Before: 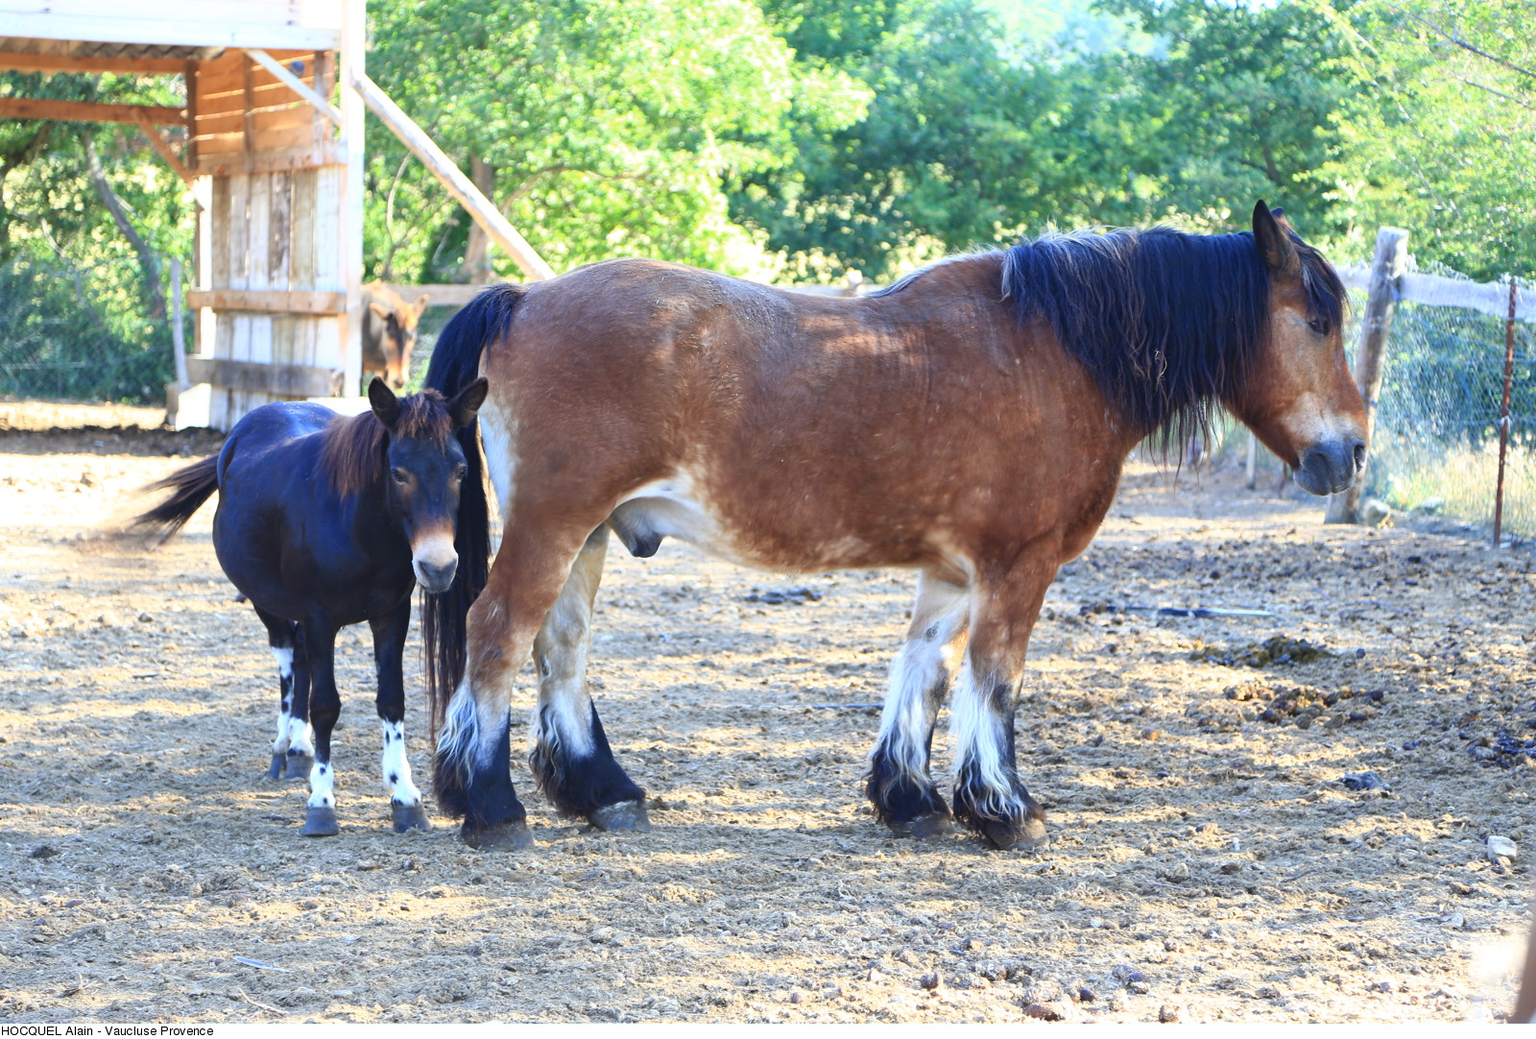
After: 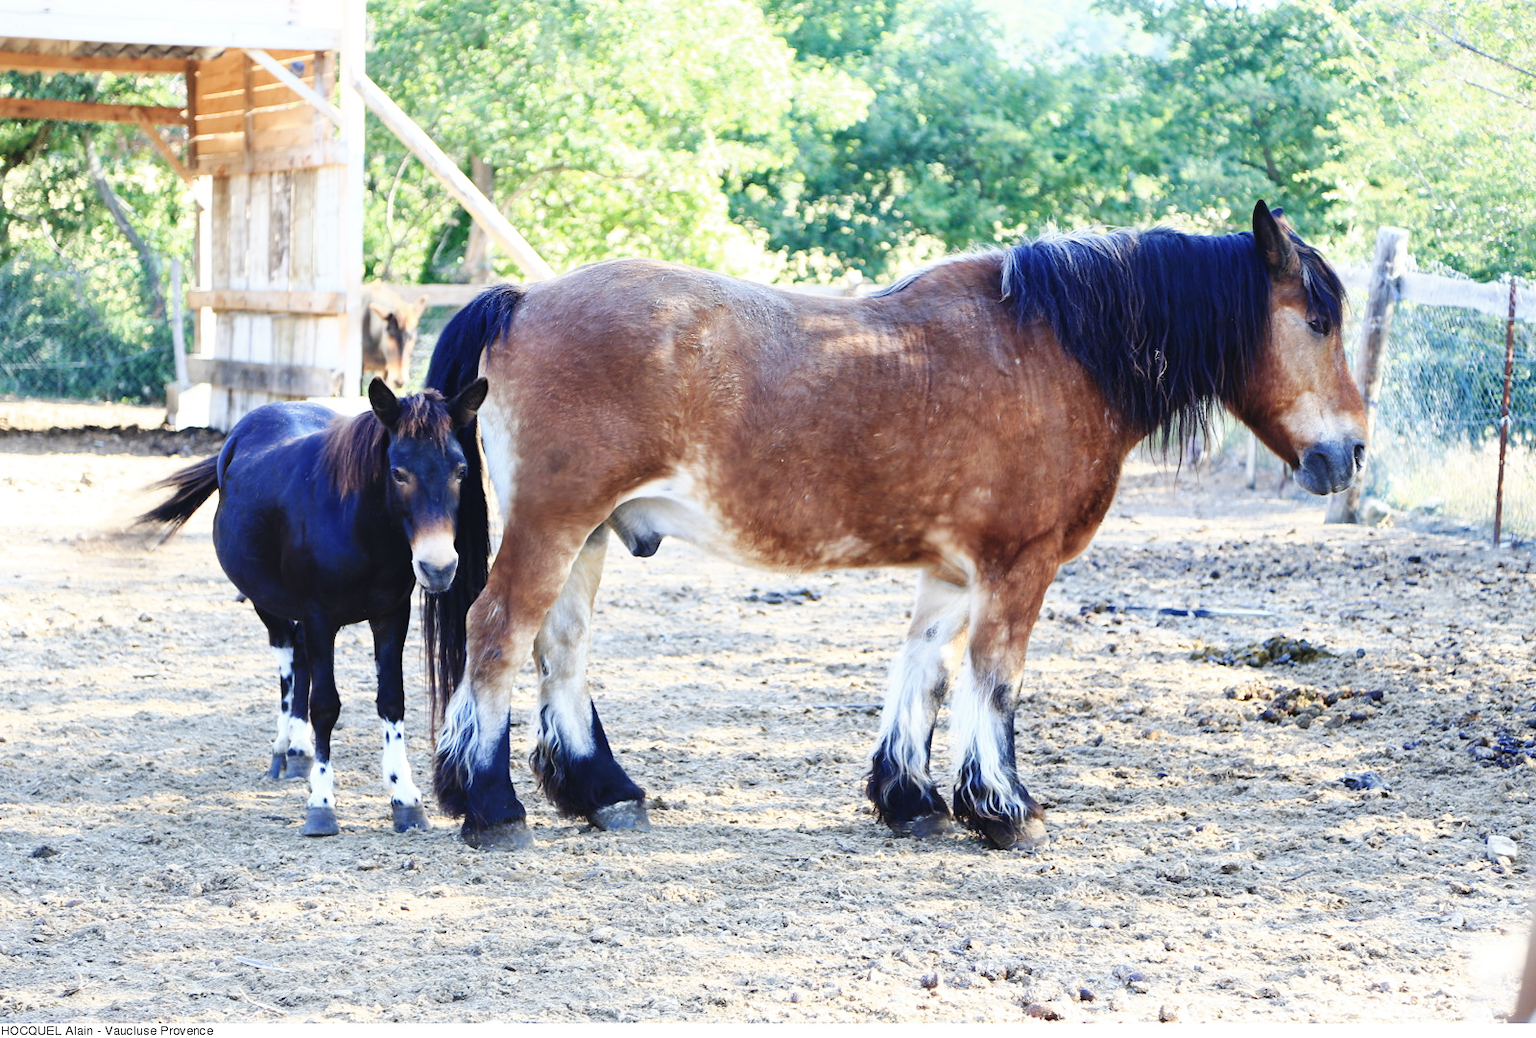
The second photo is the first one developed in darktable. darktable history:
base curve: curves: ch0 [(0, 0) (0.036, 0.025) (0.121, 0.166) (0.206, 0.329) (0.605, 0.79) (1, 1)], preserve colors none
color correction: saturation 0.8
